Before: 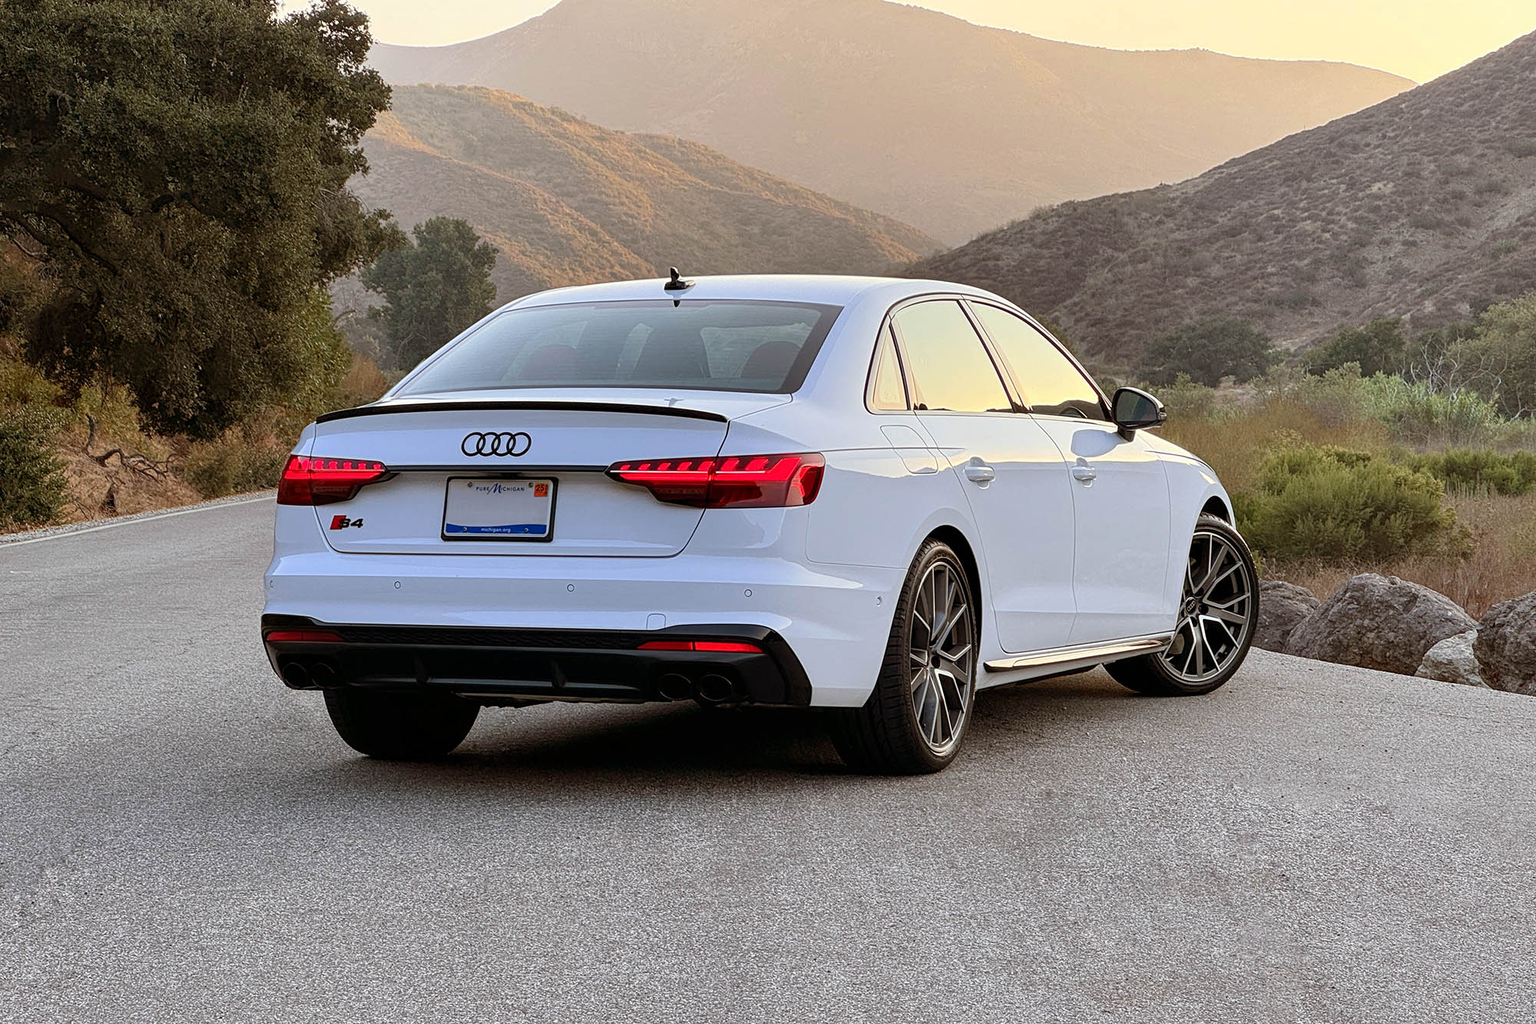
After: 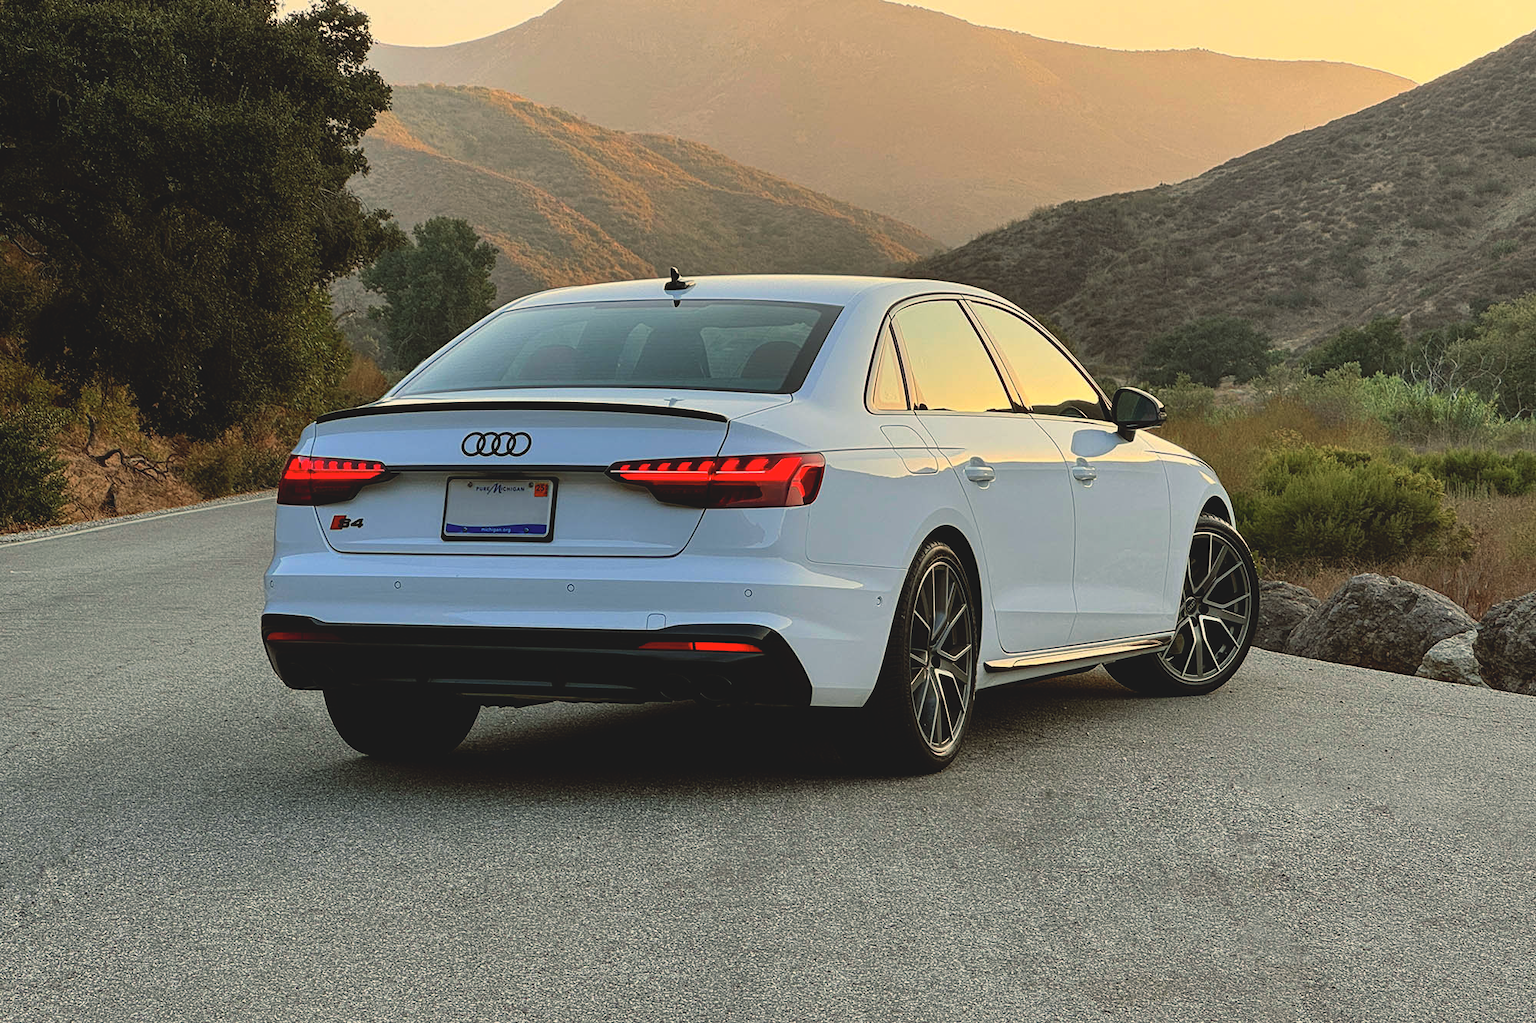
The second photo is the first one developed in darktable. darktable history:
contrast brightness saturation: contrast -0.15, brightness 0.05, saturation -0.12
color contrast: green-magenta contrast 1.1, blue-yellow contrast 1.1, unbound 0
color balance: mode lift, gamma, gain (sRGB), lift [1.014, 0.966, 0.918, 0.87], gamma [0.86, 0.734, 0.918, 0.976], gain [1.063, 1.13, 1.063, 0.86]
channel mixer: red [0, 0, 0, 0.78, 0, 0, 0], green [0 ×4, 0.798, 0, 0], blue [0 ×5, 1, 0]
